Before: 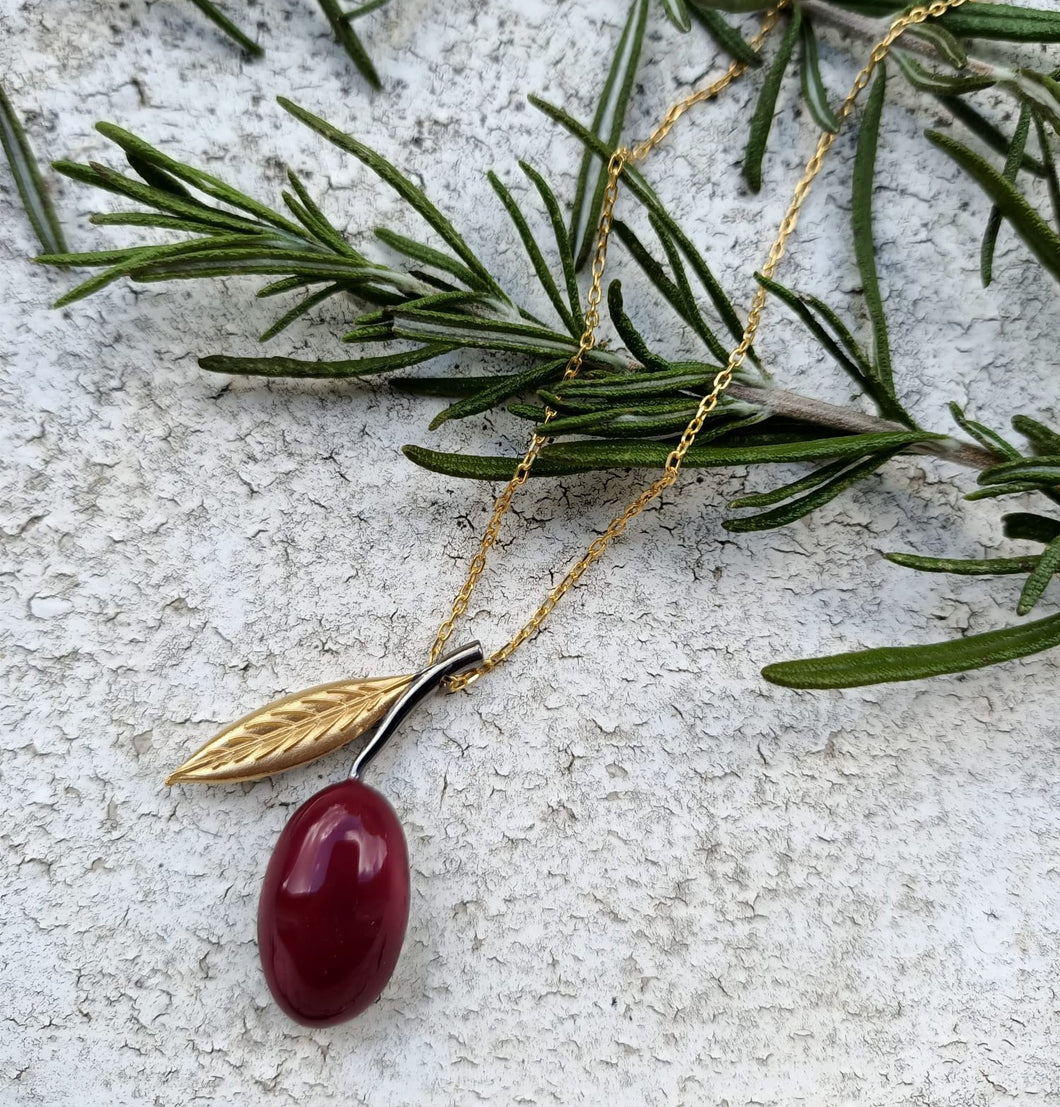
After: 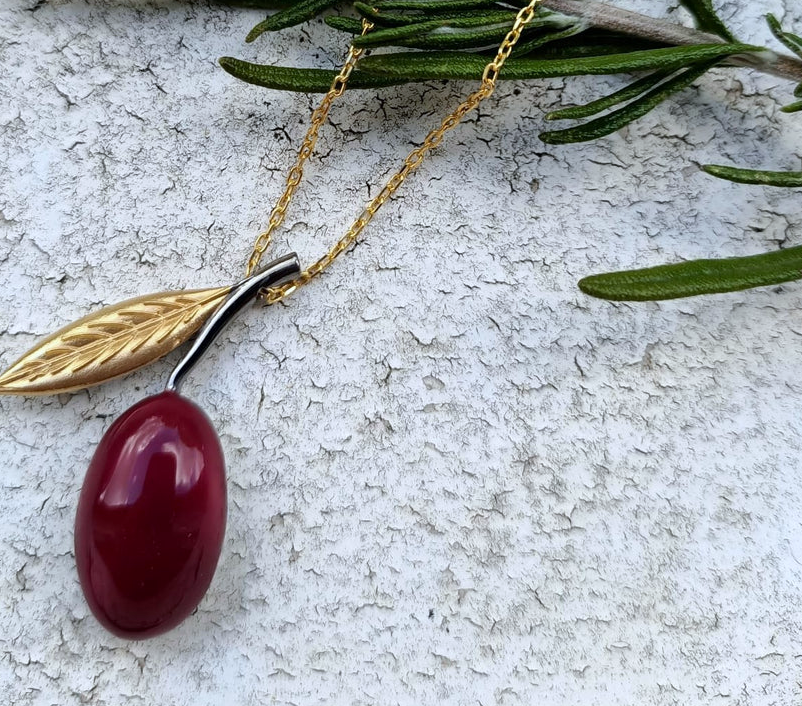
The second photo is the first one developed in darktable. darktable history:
crop and rotate: left 17.299%, top 35.115%, right 7.015%, bottom 1.024%
contrast brightness saturation: contrast 0.04, saturation 0.07
color calibration: x 0.355, y 0.367, temperature 4700.38 K
